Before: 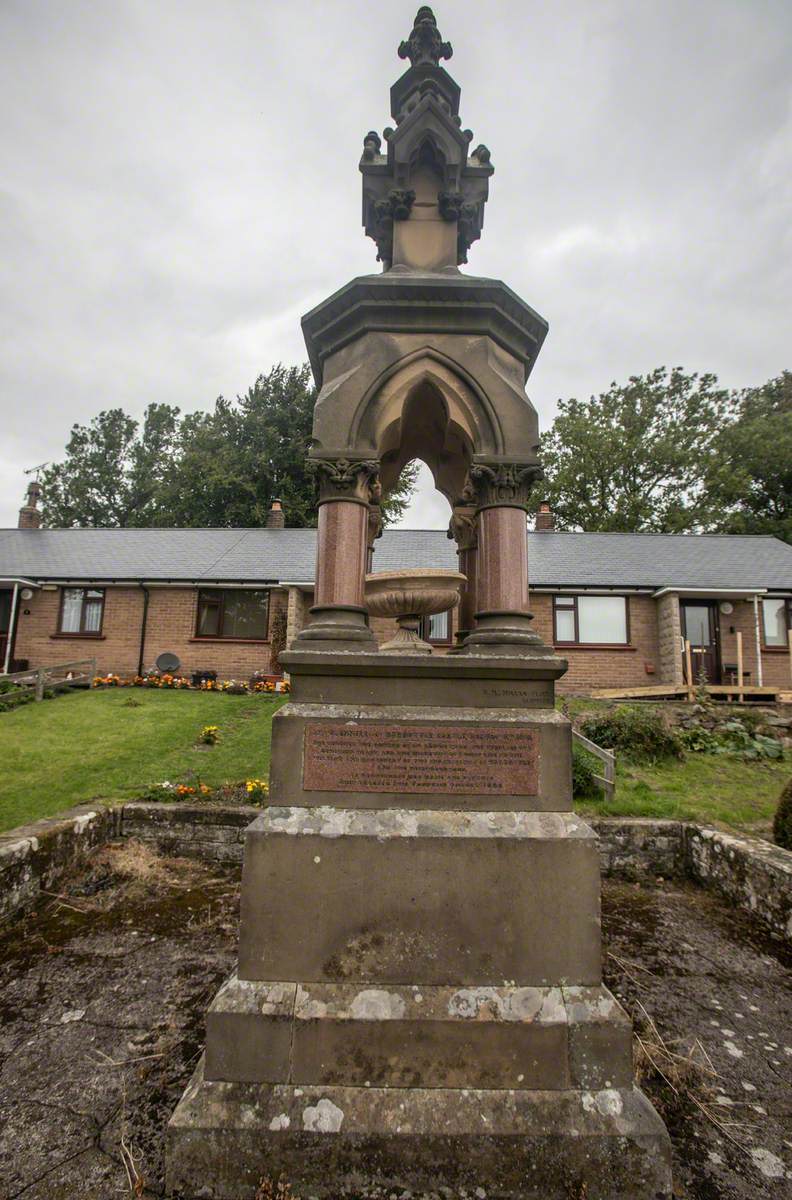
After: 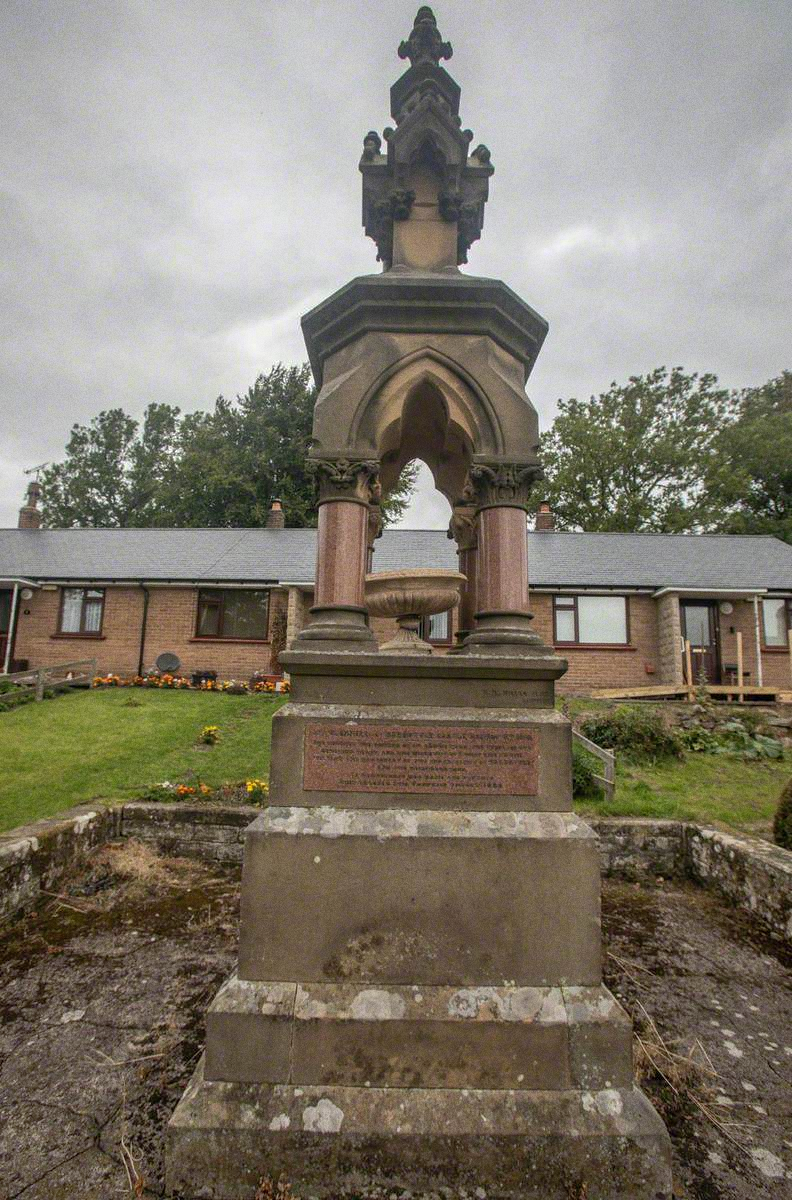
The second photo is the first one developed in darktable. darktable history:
grain: on, module defaults
shadows and highlights: on, module defaults
rgb levels: preserve colors max RGB
